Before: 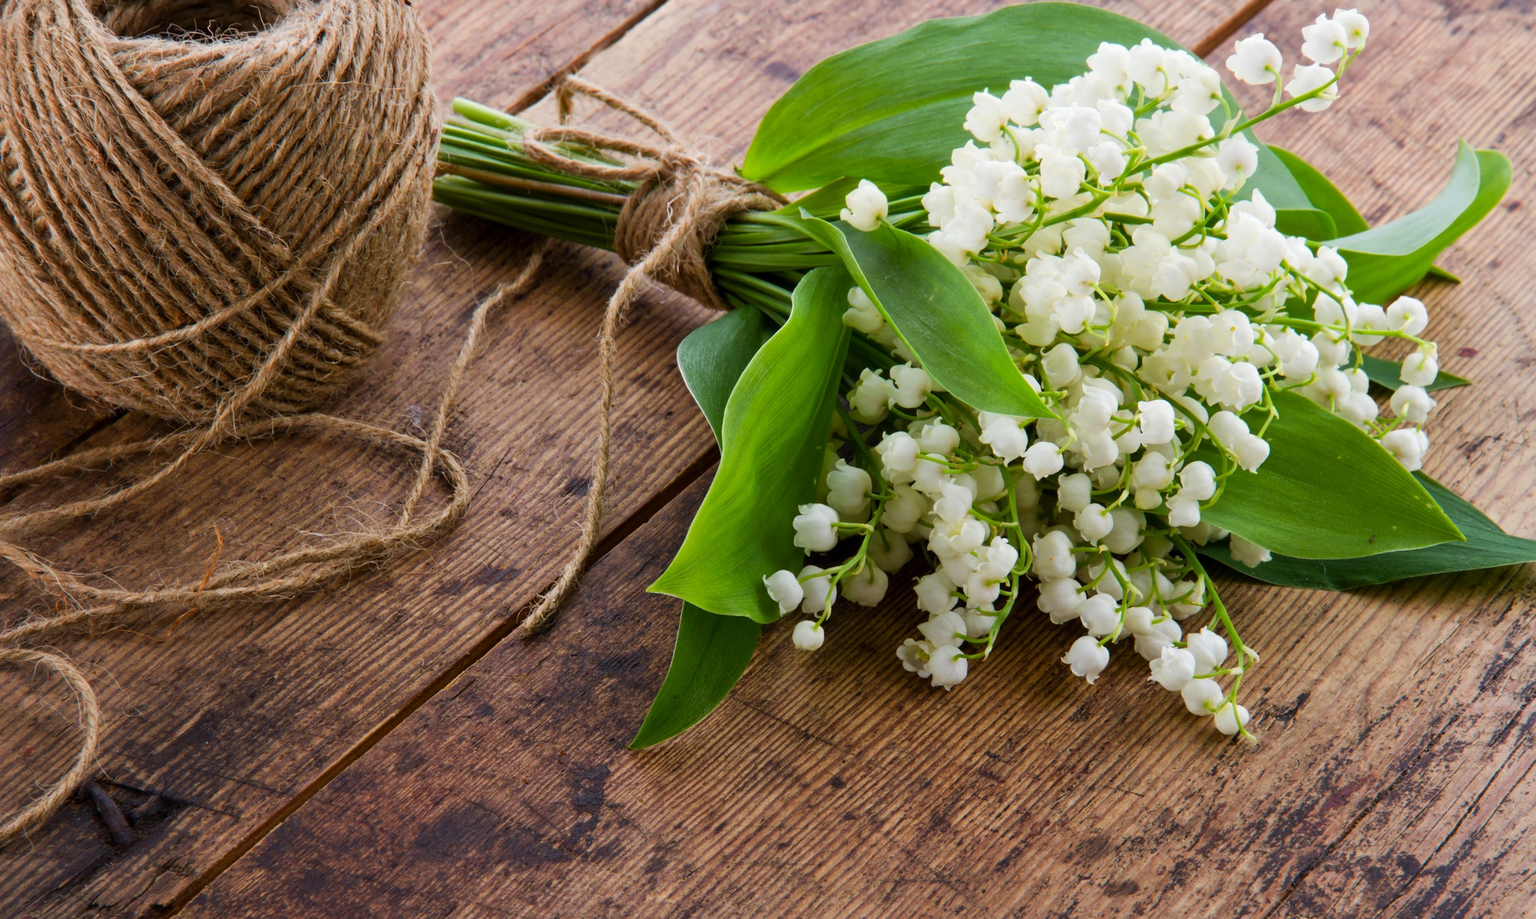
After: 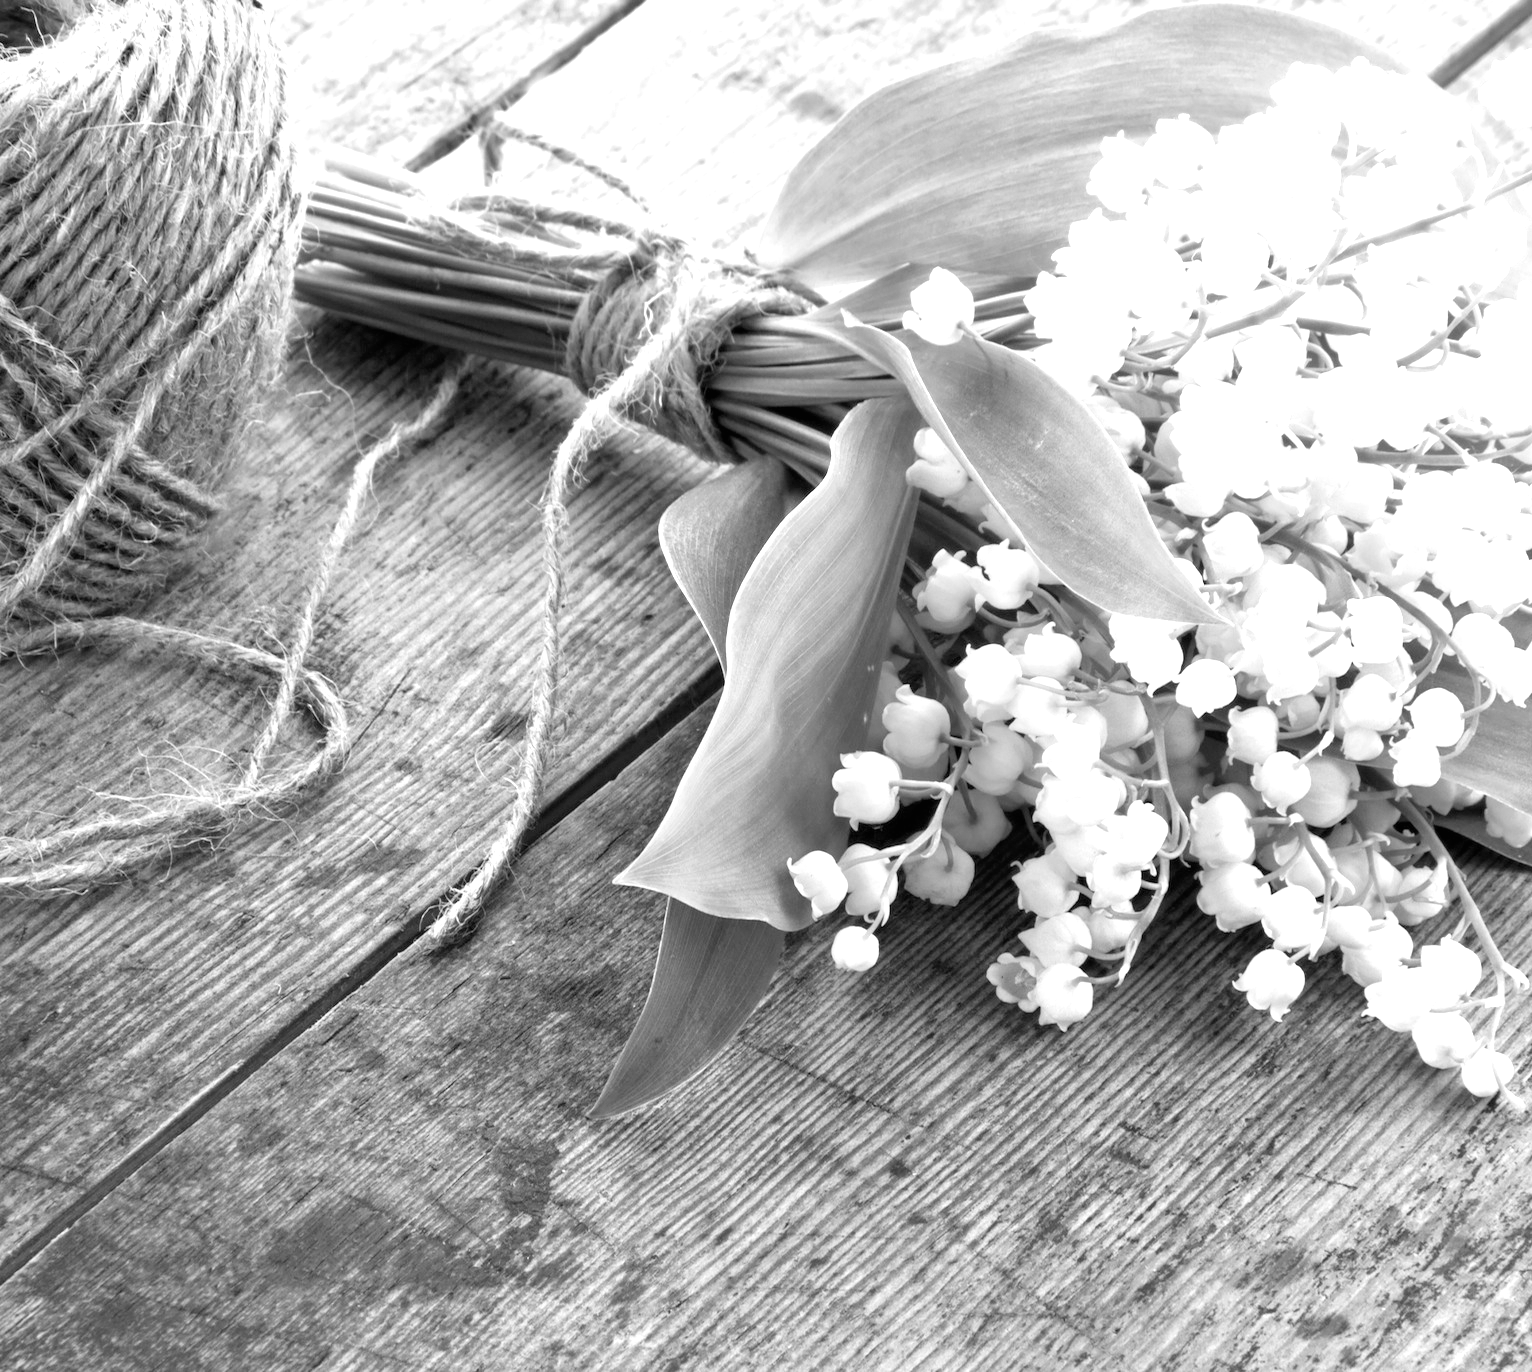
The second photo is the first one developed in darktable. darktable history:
crop: left 15.363%, right 17.843%
color zones: curves: ch1 [(0, -0.394) (0.143, -0.394) (0.286, -0.394) (0.429, -0.392) (0.571, -0.391) (0.714, -0.391) (0.857, -0.391) (1, -0.394)]
exposure: black level correction 0, exposure 1.101 EV, compensate highlight preservation false
